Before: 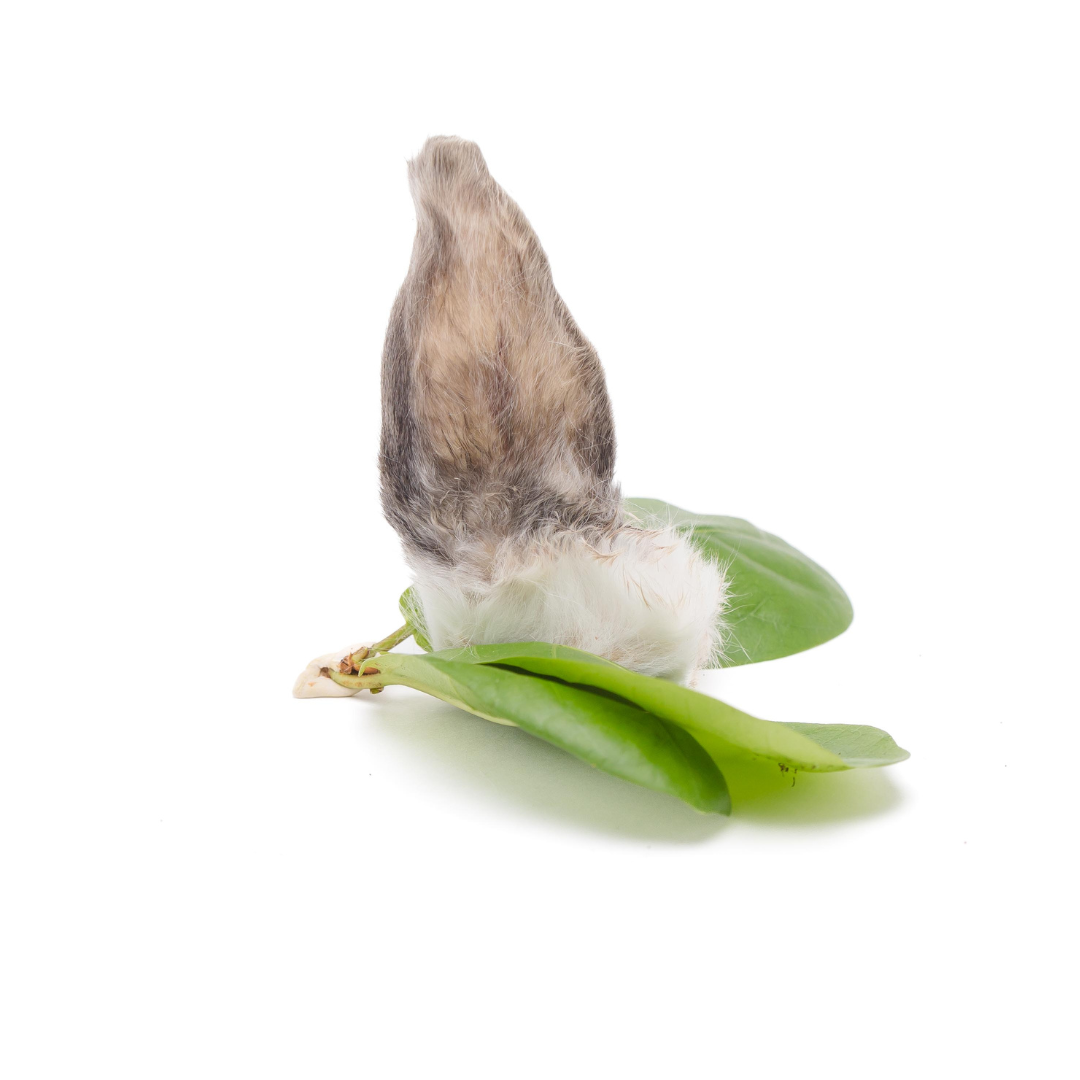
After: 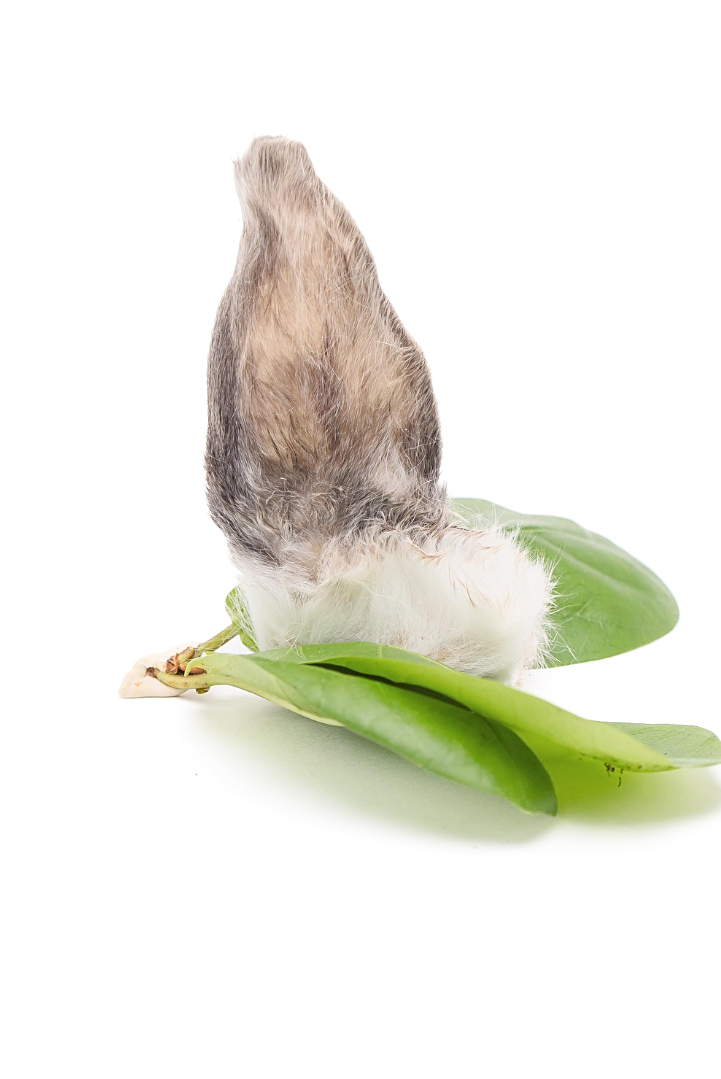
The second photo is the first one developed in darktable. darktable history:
tone curve: curves: ch0 [(0, 0) (0.003, 0.049) (0.011, 0.051) (0.025, 0.055) (0.044, 0.065) (0.069, 0.081) (0.1, 0.11) (0.136, 0.15) (0.177, 0.195) (0.224, 0.242) (0.277, 0.308) (0.335, 0.375) (0.399, 0.436) (0.468, 0.5) (0.543, 0.574) (0.623, 0.665) (0.709, 0.761) (0.801, 0.851) (0.898, 0.933) (1, 1)], color space Lab, independent channels, preserve colors none
crop and rotate: left 16.238%, right 16.966%
sharpen: on, module defaults
